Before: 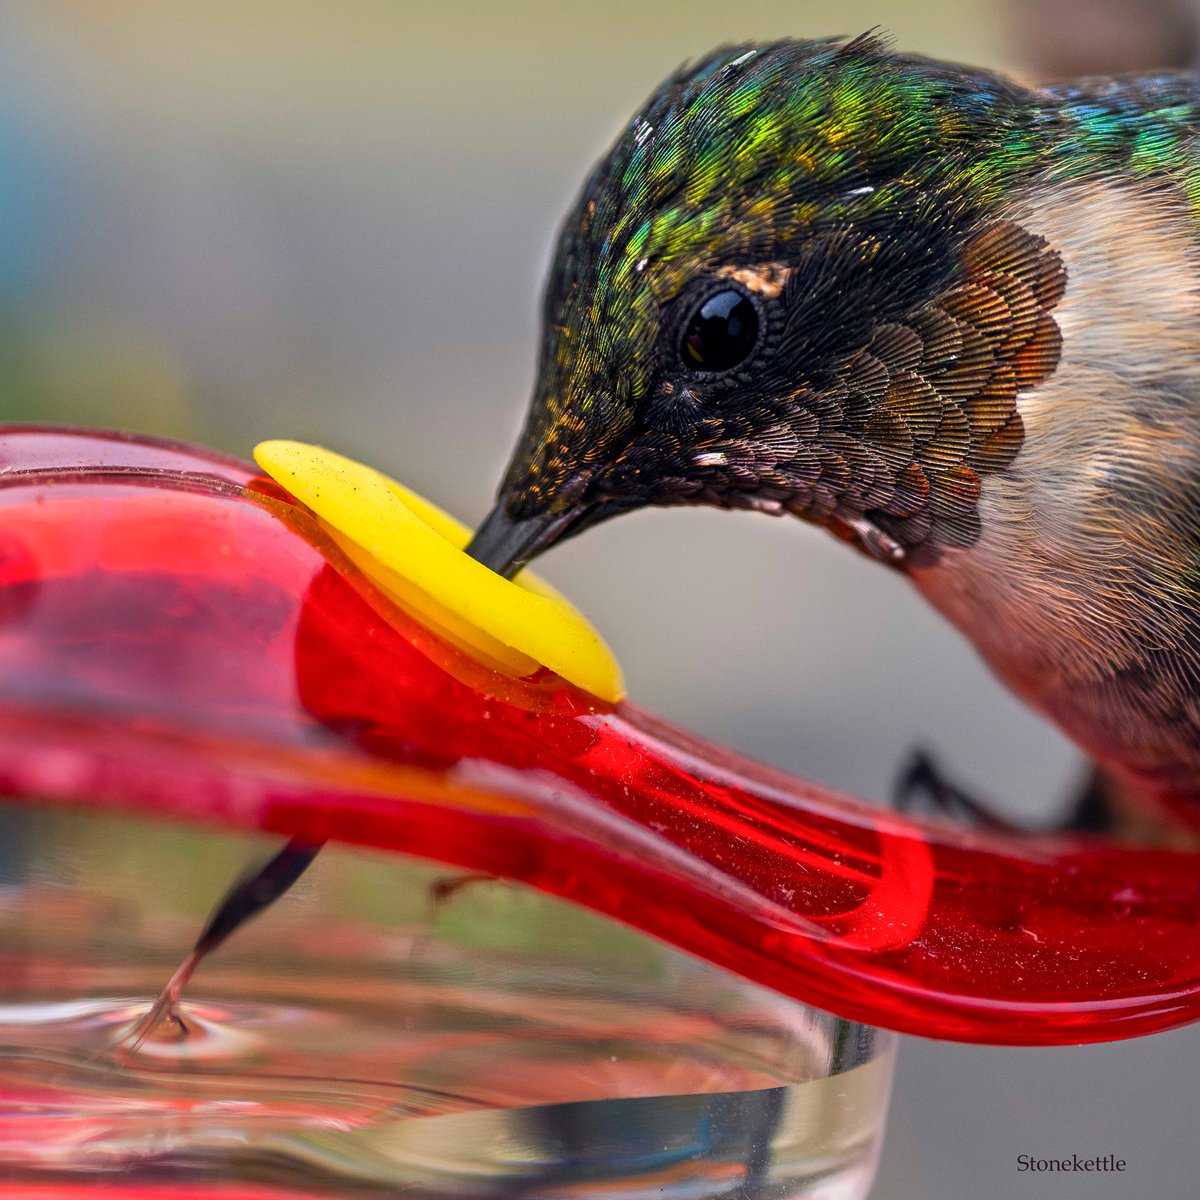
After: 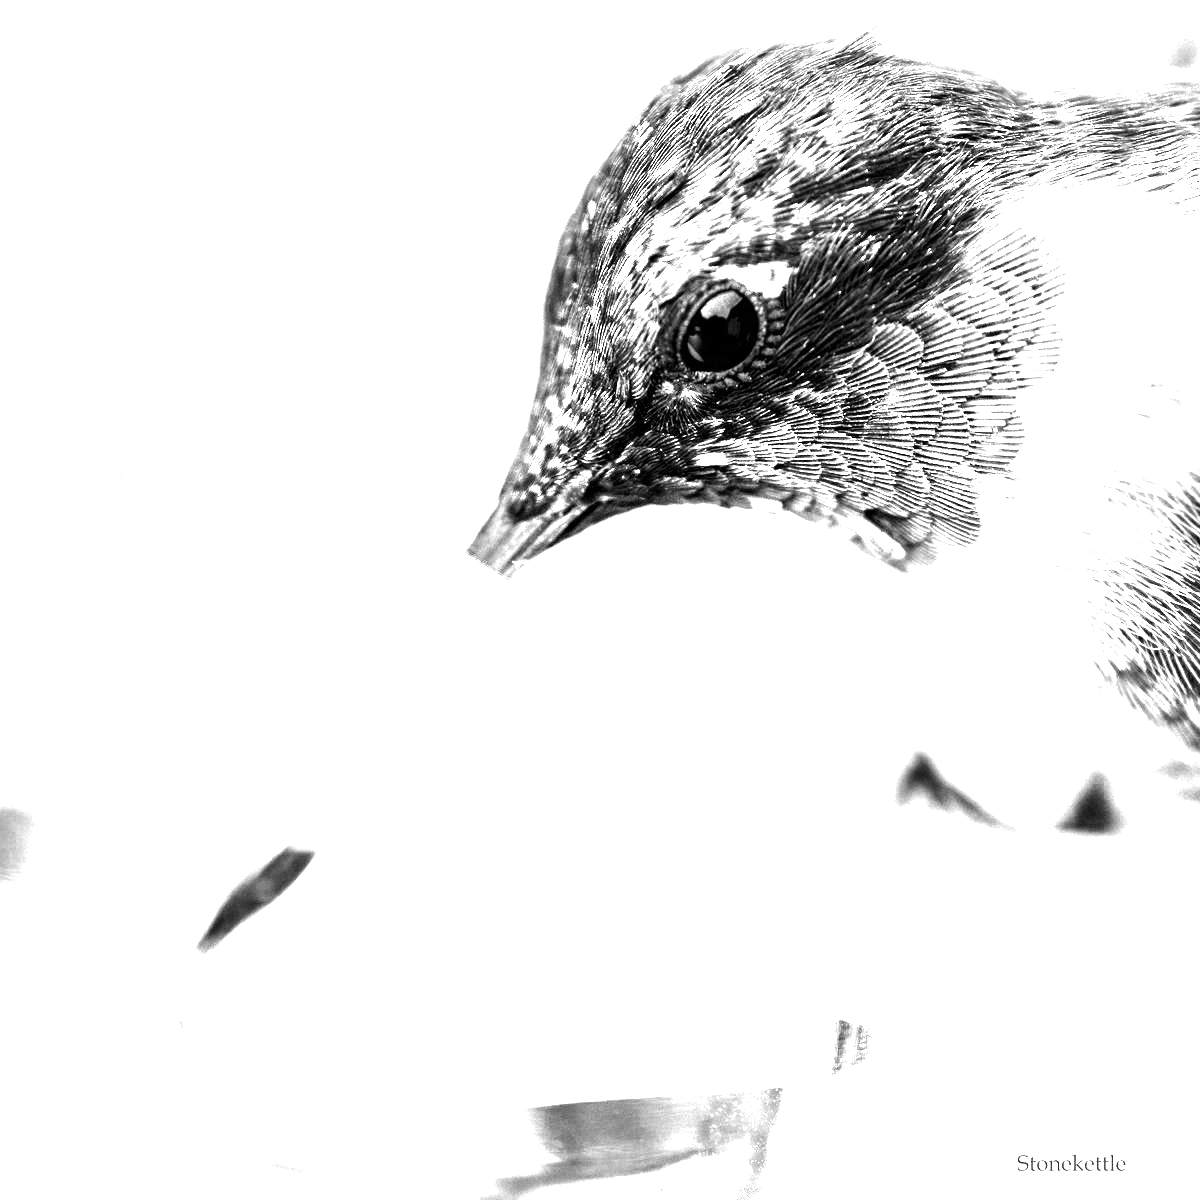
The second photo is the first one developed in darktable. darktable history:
white balance: red 4.26, blue 1.802
color zones: curves: ch0 [(0, 0.554) (0.146, 0.662) (0.293, 0.86) (0.503, 0.774) (0.637, 0.106) (0.74, 0.072) (0.866, 0.488) (0.998, 0.569)]; ch1 [(0, 0) (0.143, 0) (0.286, 0) (0.429, 0) (0.571, 0) (0.714, 0) (0.857, 0)]
